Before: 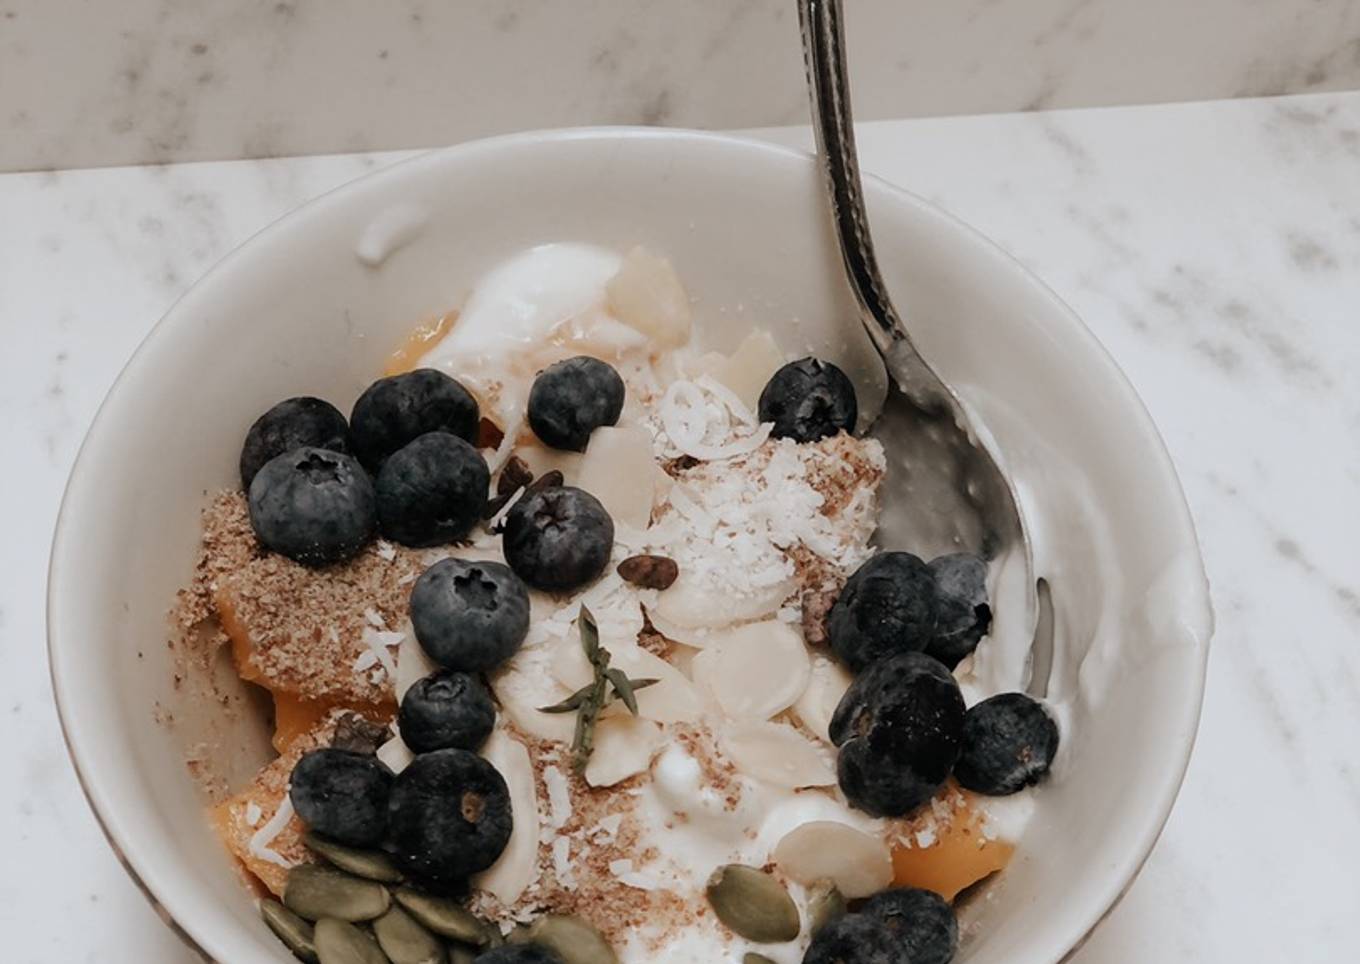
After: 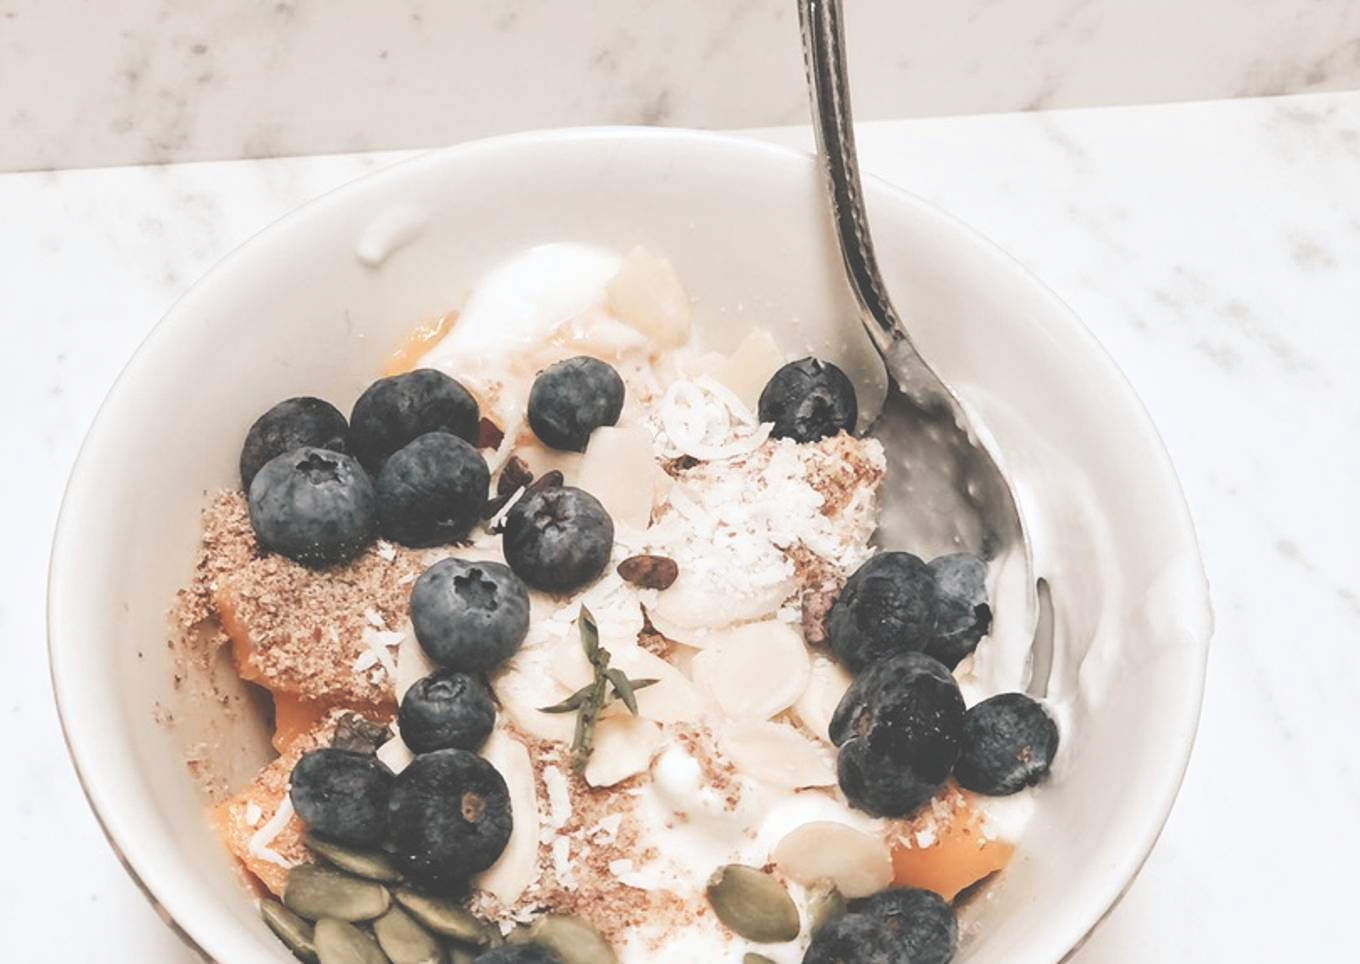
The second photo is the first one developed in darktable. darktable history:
local contrast: mode bilateral grid, contrast 20, coarseness 50, detail 130%, midtone range 0.2
filmic rgb: white relative exposure 3.8 EV, hardness 4.35
exposure: black level correction -0.023, exposure 1.397 EV, compensate highlight preservation false
